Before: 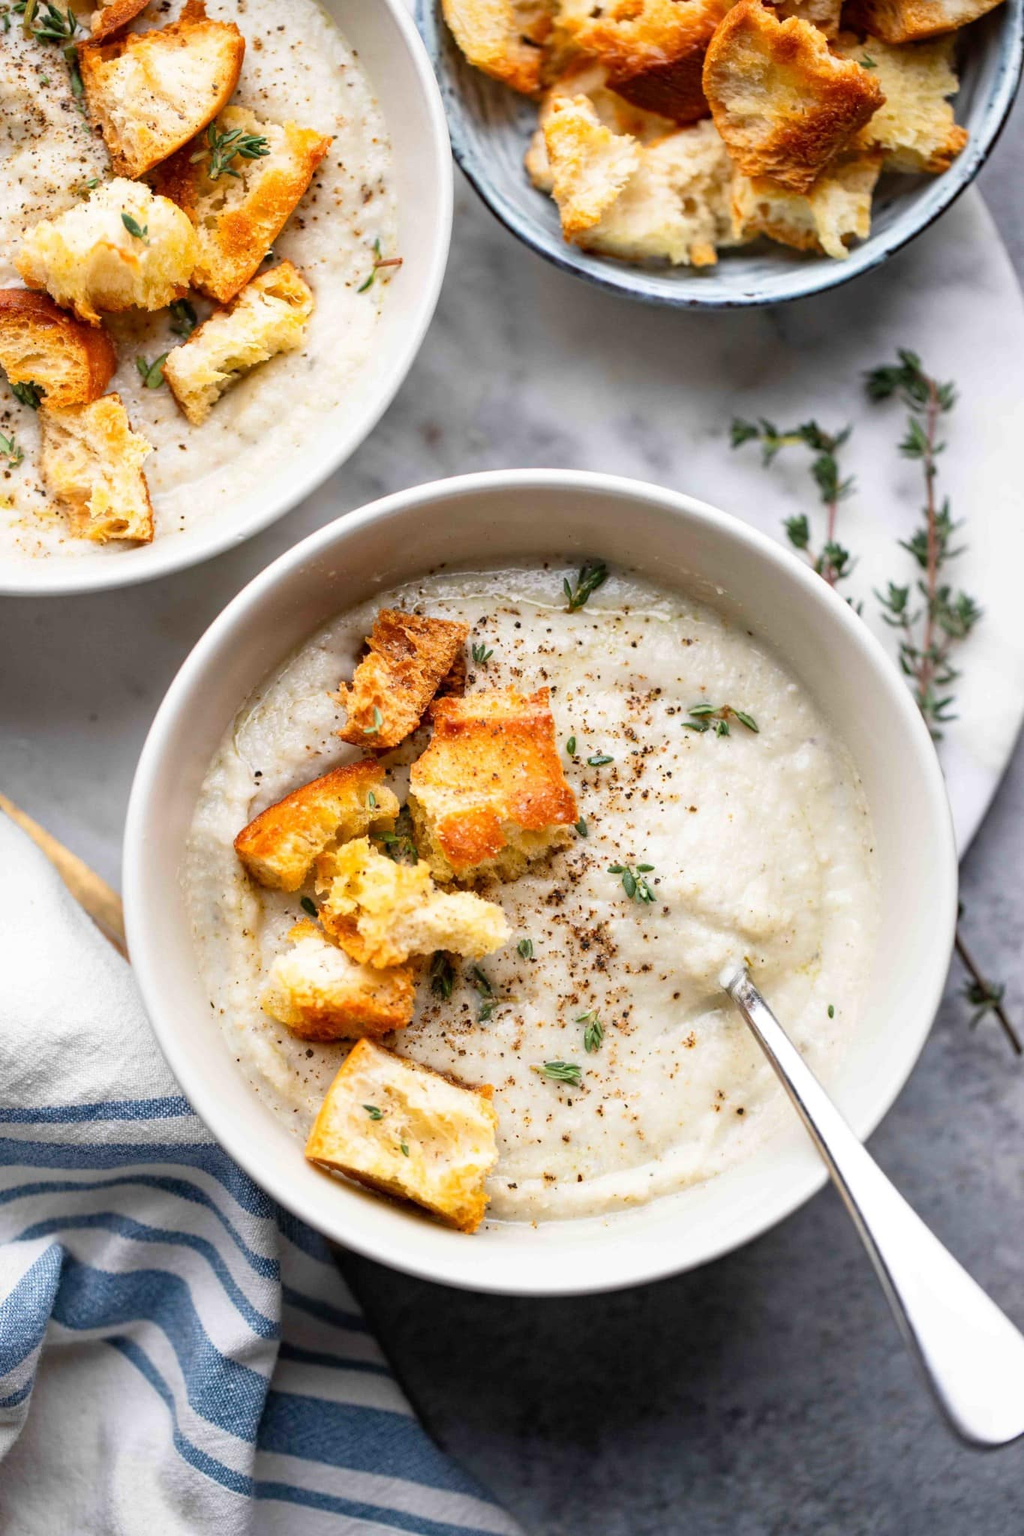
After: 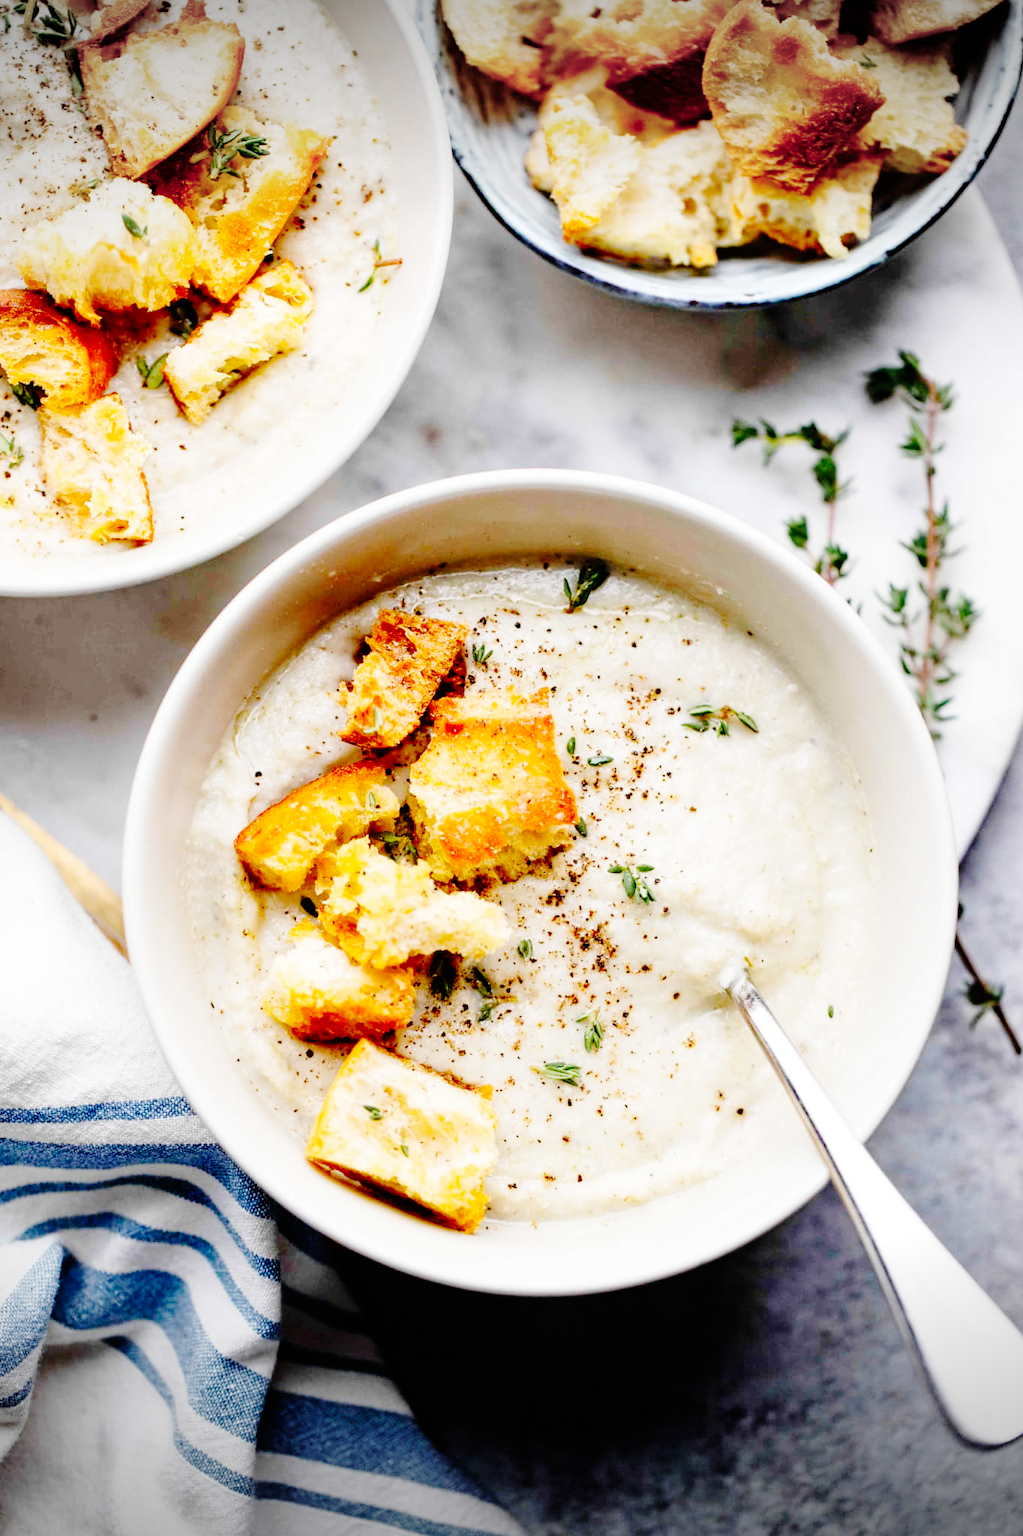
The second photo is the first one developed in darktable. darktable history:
base curve: curves: ch0 [(0, 0) (0.036, 0.01) (0.123, 0.254) (0.258, 0.504) (0.507, 0.748) (1, 1)], preserve colors none
vignetting: fall-off start 100.83%, width/height ratio 1.303
